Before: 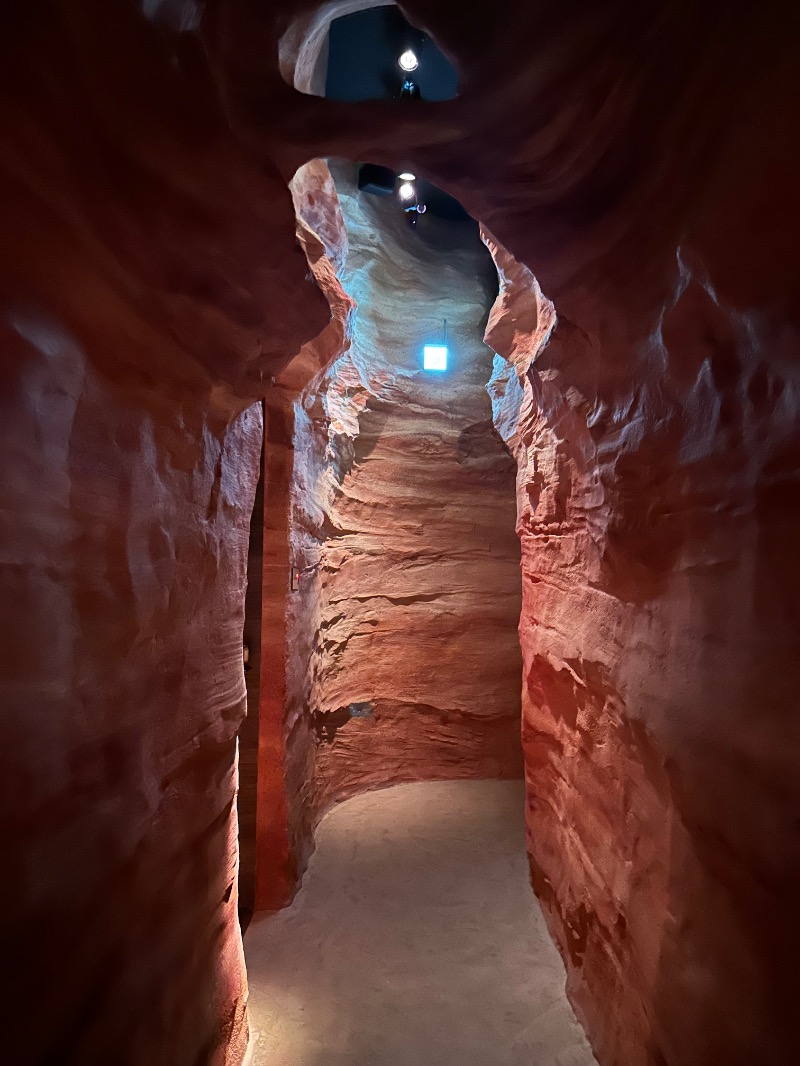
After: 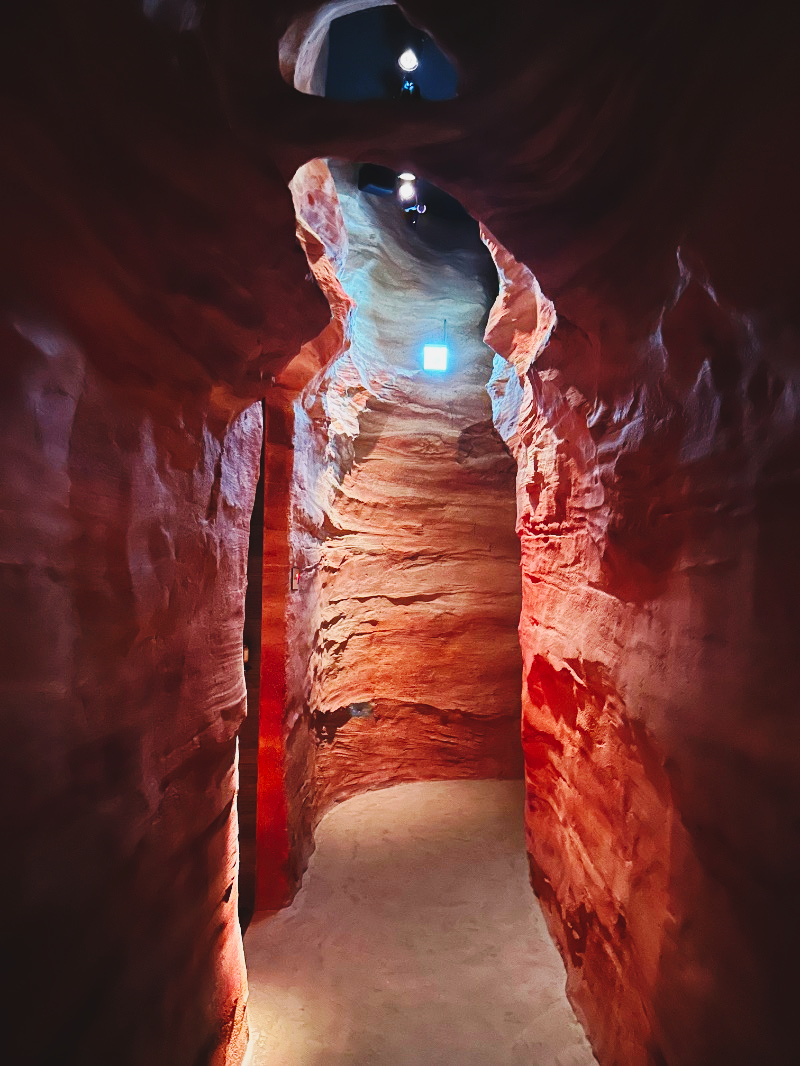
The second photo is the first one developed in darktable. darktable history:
contrast brightness saturation: contrast -0.095, brightness 0.045, saturation 0.083
base curve: curves: ch0 [(0, 0) (0.036, 0.025) (0.121, 0.166) (0.206, 0.329) (0.605, 0.79) (1, 1)], preserve colors none
